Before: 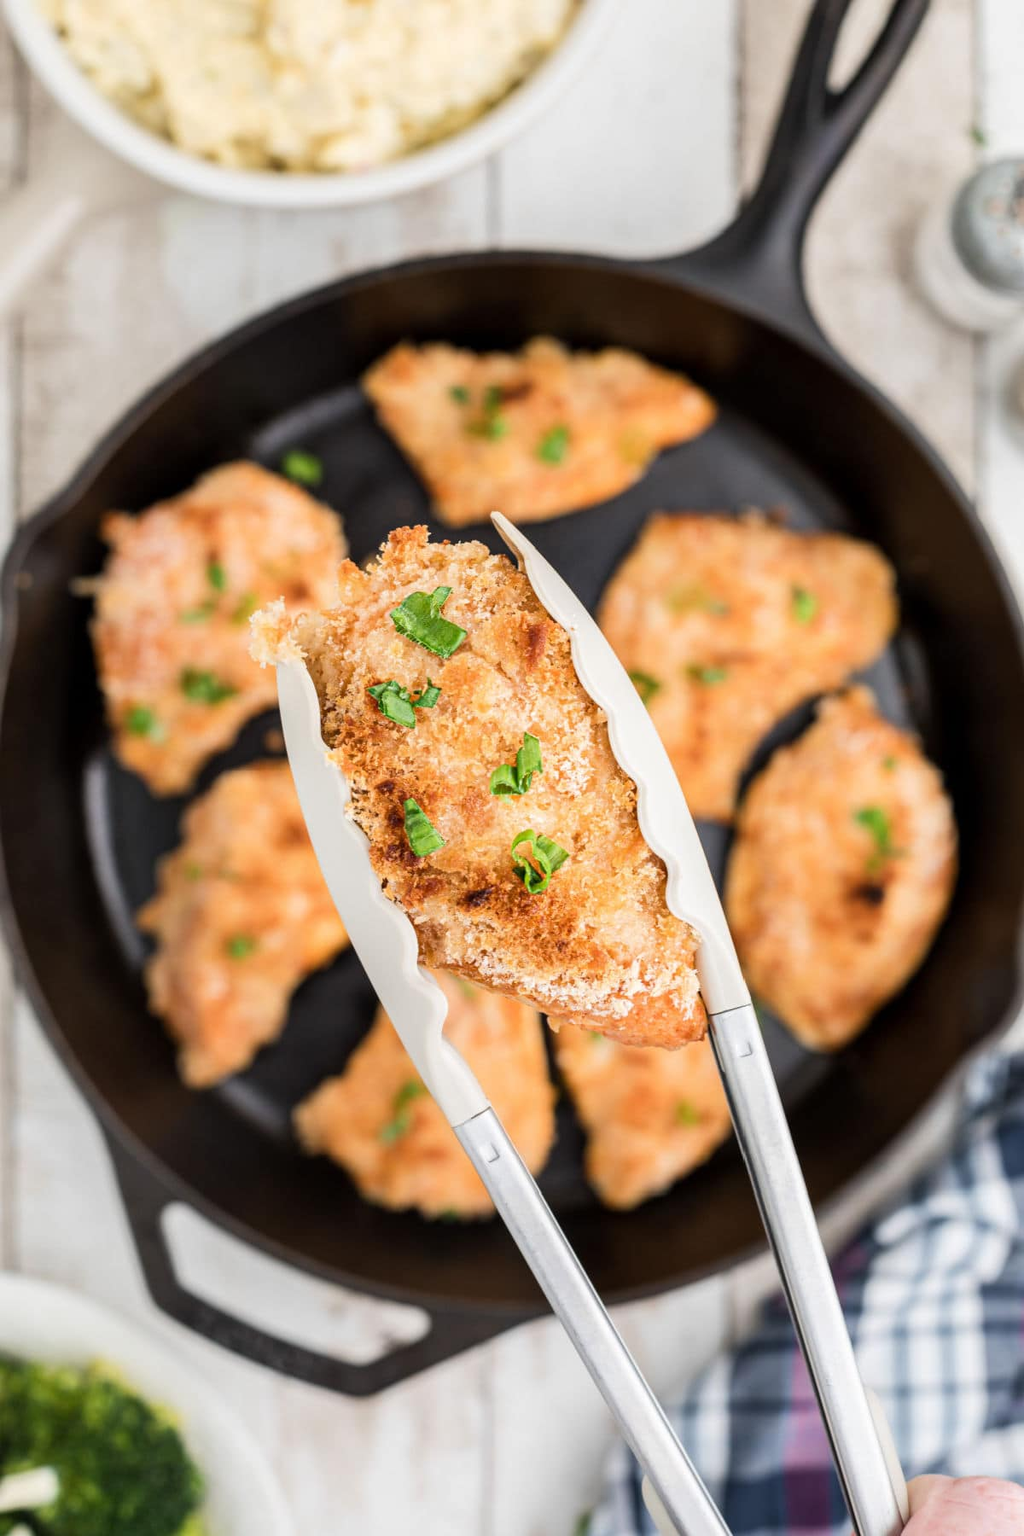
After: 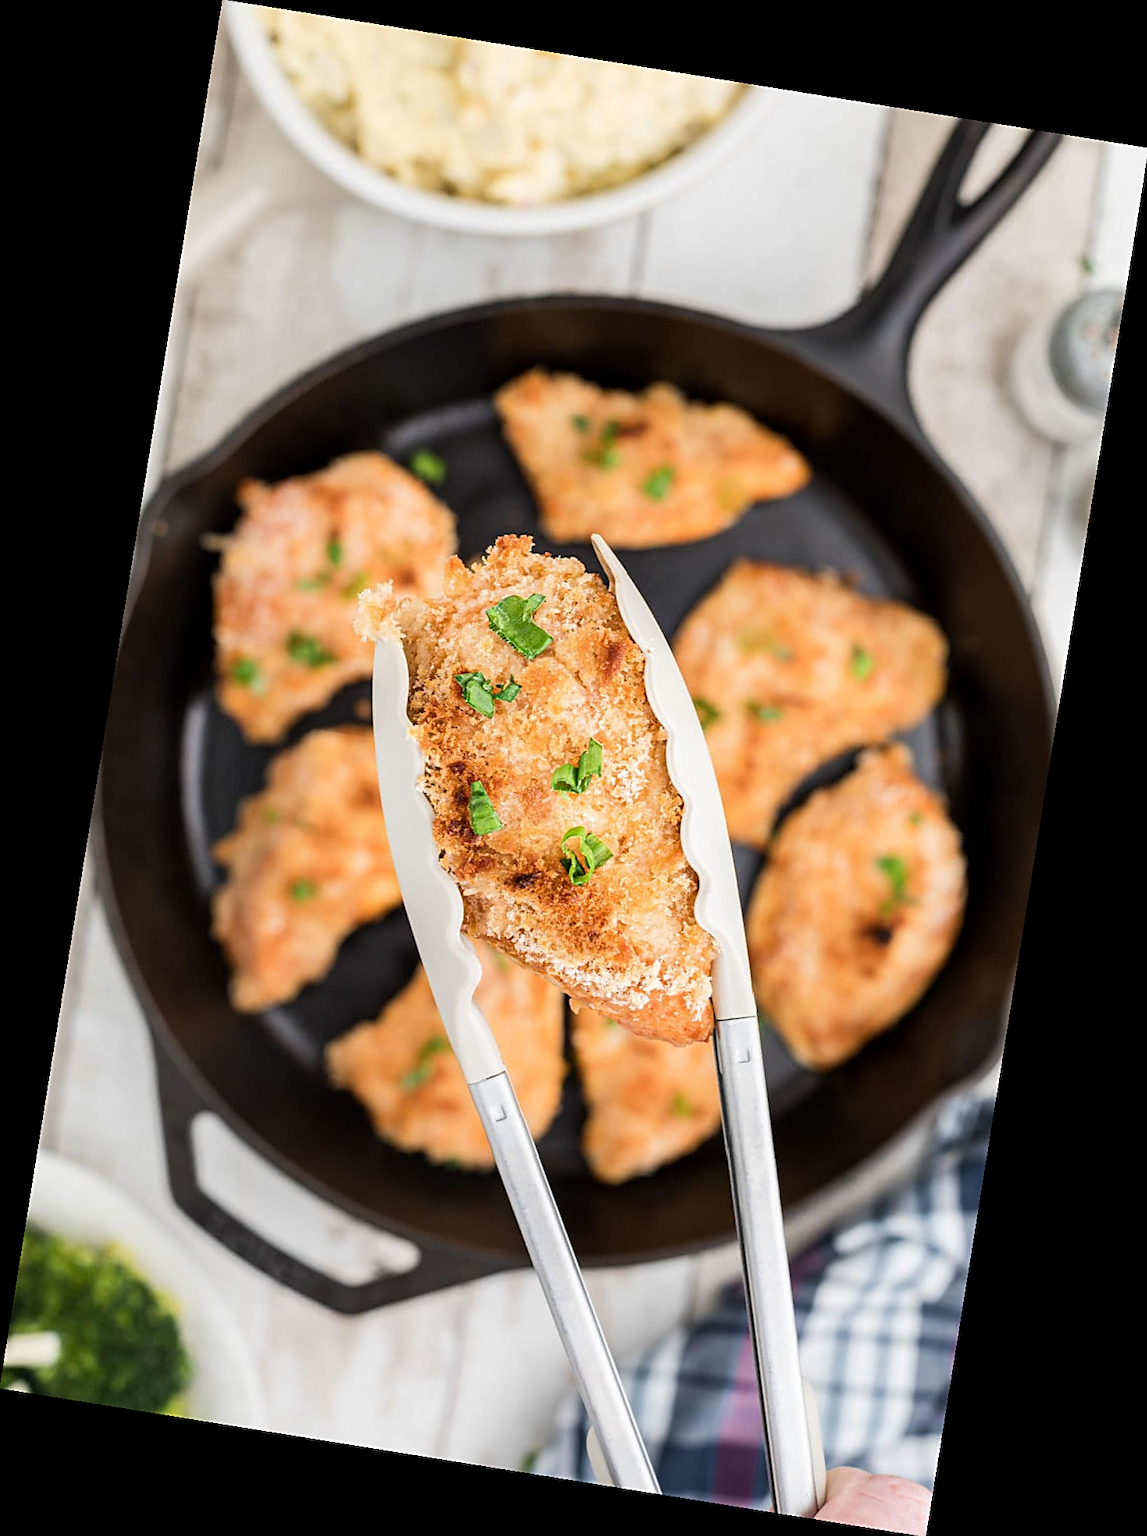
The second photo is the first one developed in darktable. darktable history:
sharpen: on, module defaults
rotate and perspective: rotation 9.12°, automatic cropping off
